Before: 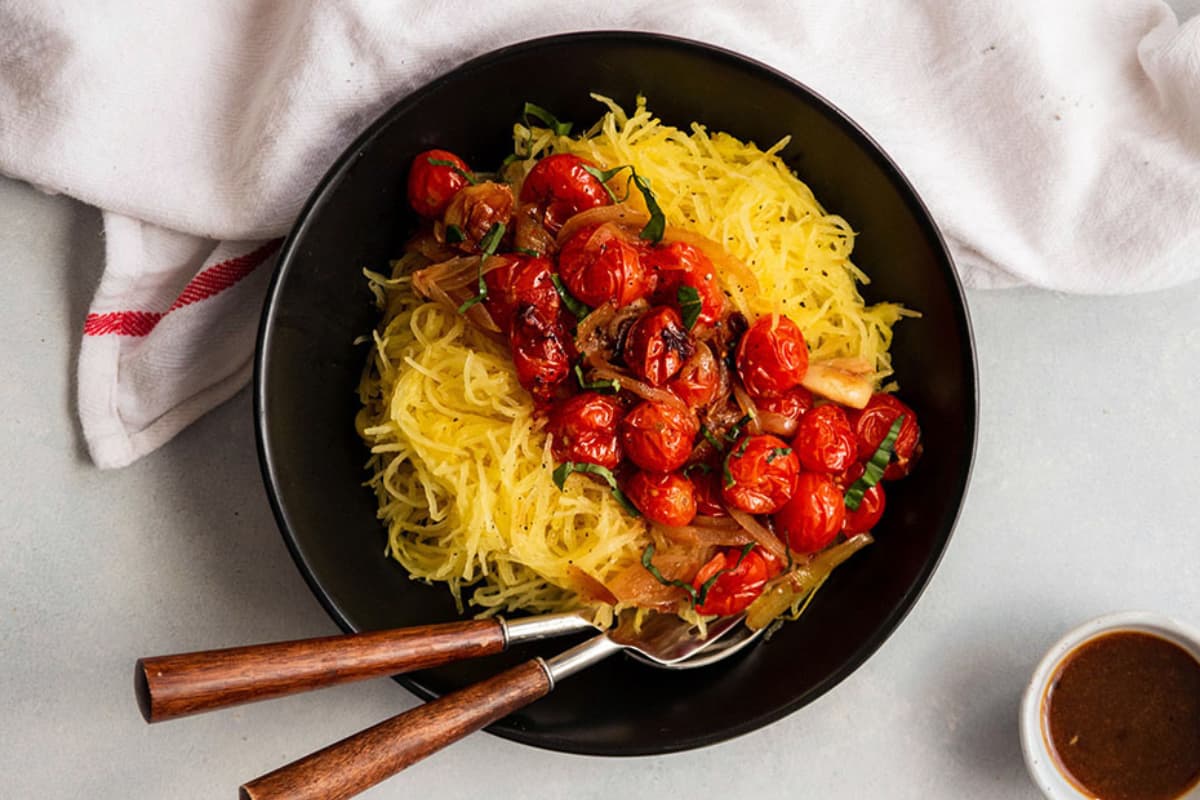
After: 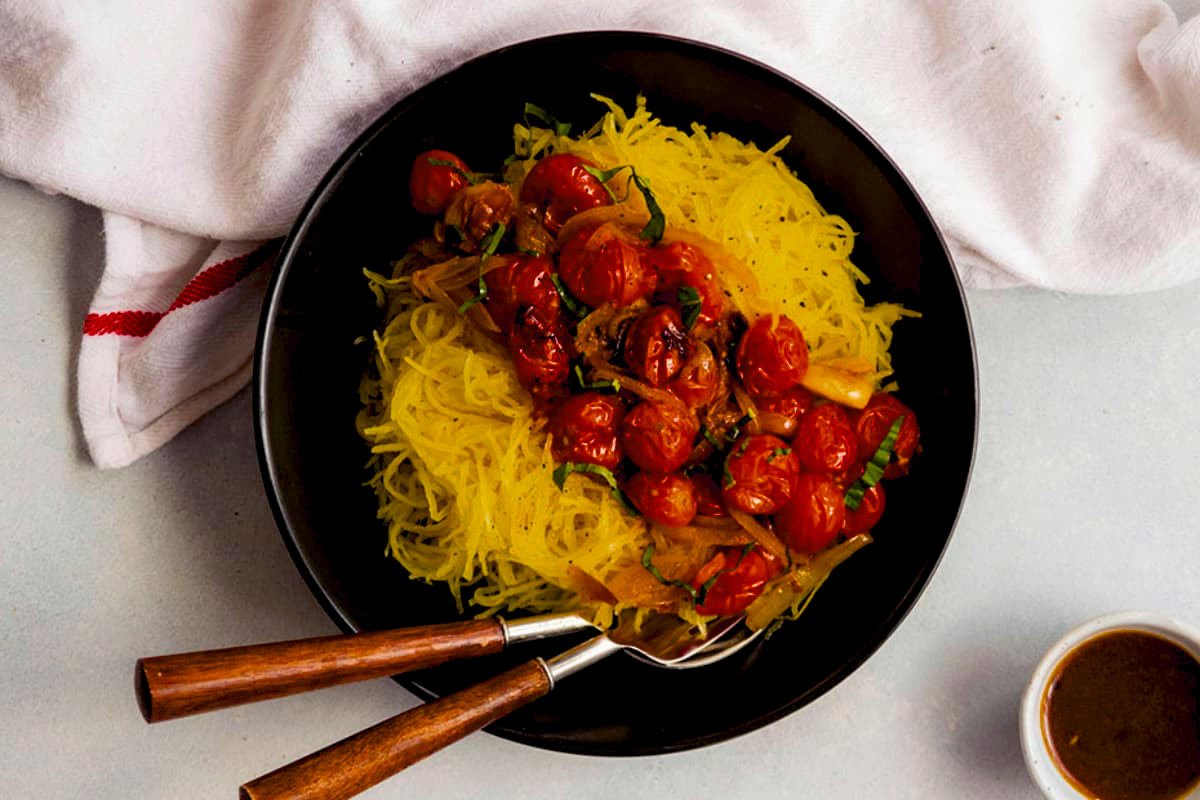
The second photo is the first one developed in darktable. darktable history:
color balance rgb: shadows lift › chroma 3.297%, shadows lift › hue 280.3°, global offset › luminance -0.887%, linear chroma grading › global chroma 9.155%, perceptual saturation grading › global saturation 25.22%, global vibrance 10.262%, saturation formula JzAzBz (2021)
